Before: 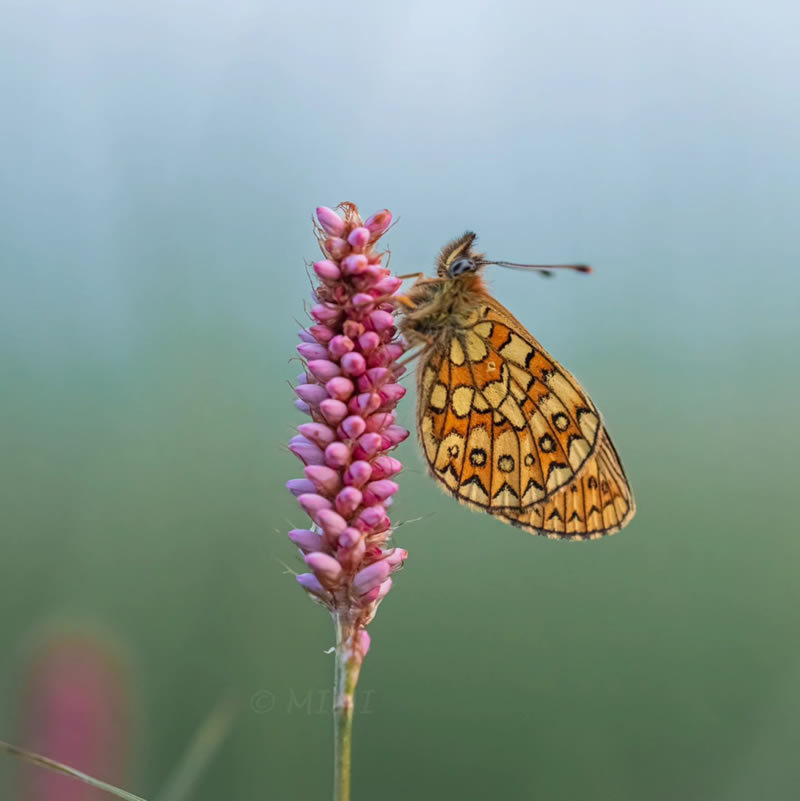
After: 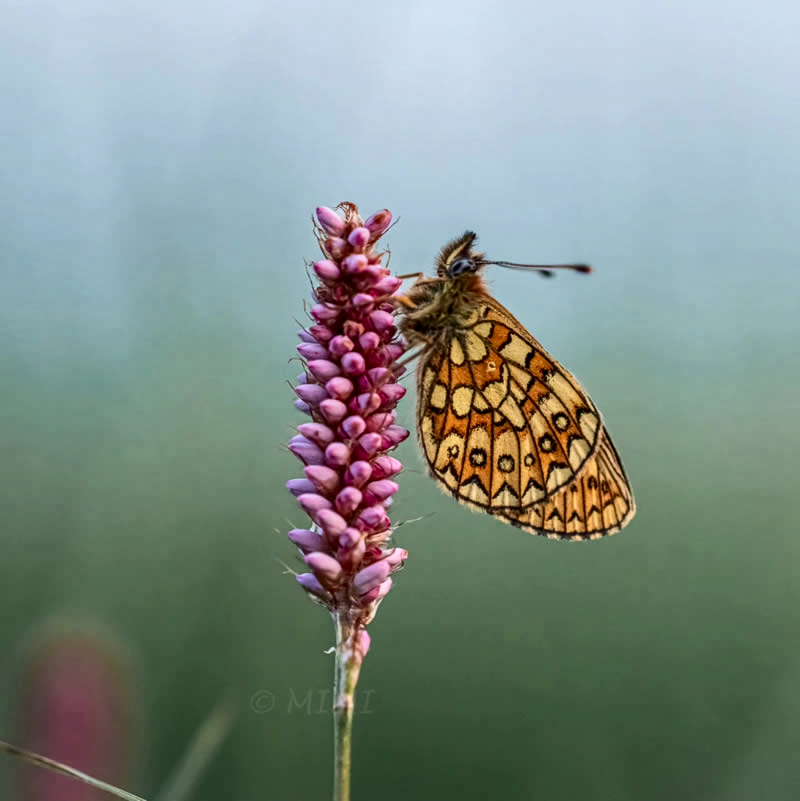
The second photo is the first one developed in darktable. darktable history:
contrast brightness saturation: contrast 0.293
local contrast: detail 130%
shadows and highlights: shadows 20.82, highlights -36.01, highlights color adjustment 31.82%, soften with gaussian
exposure: exposure -0.24 EV, compensate highlight preservation false
